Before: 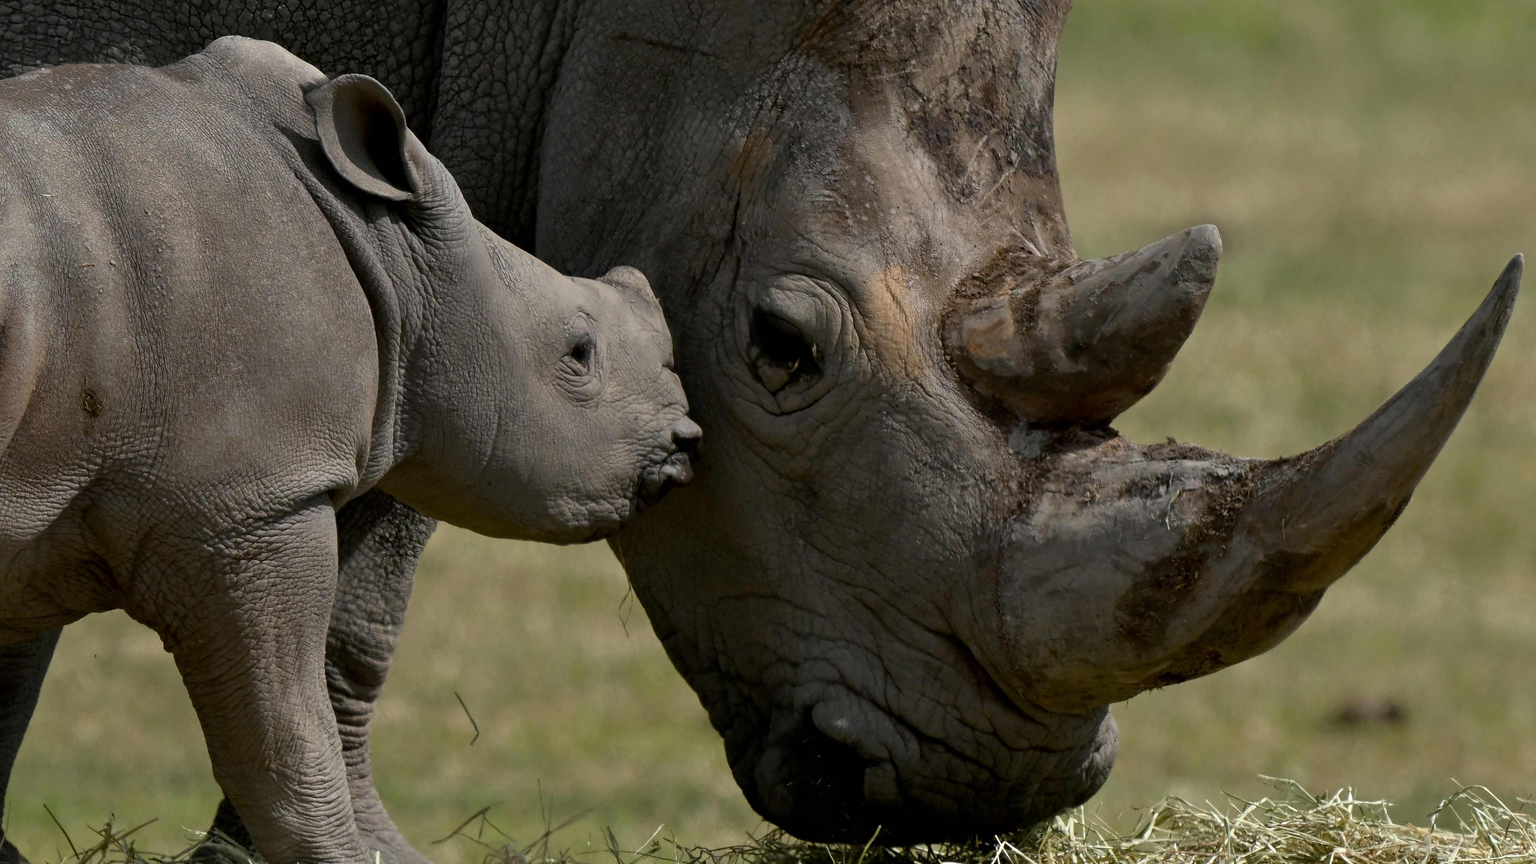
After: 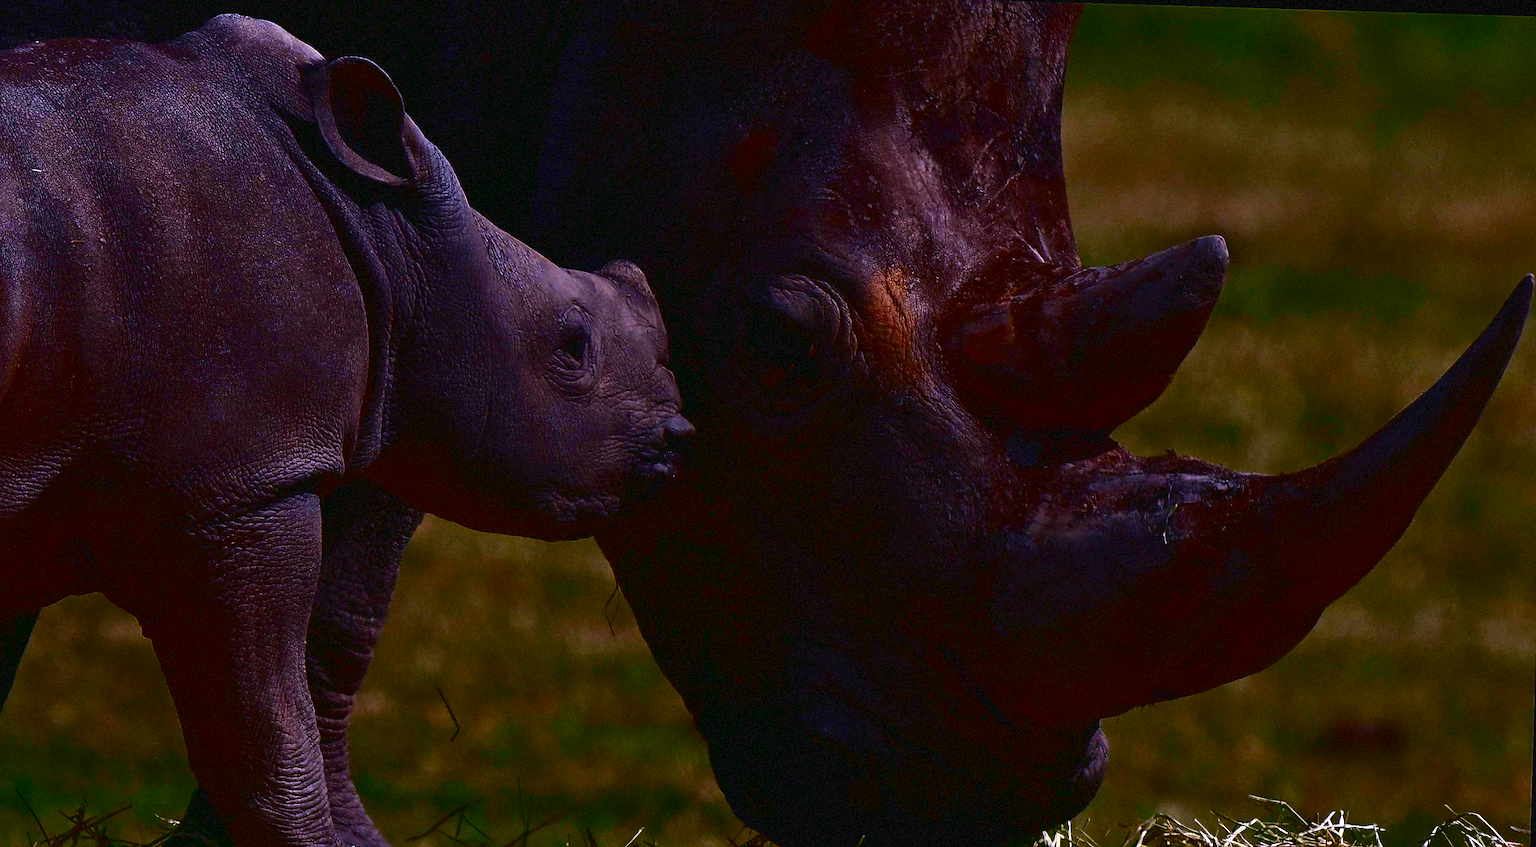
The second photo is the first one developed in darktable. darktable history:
exposure: exposure 0.29 EV, compensate highlight preservation false
contrast brightness saturation: brightness -1, saturation 1
crop: left 1.964%, top 3.251%, right 1.122%, bottom 4.933%
tone curve: curves: ch0 [(0, 0.029) (0.099, 0.082) (0.264, 0.253) (0.447, 0.481) (0.678, 0.721) (0.828, 0.857) (0.992, 0.94)]; ch1 [(0, 0) (0.311, 0.266) (0.411, 0.374) (0.481, 0.458) (0.501, 0.499) (0.514, 0.512) (0.575, 0.577) (0.643, 0.648) (0.682, 0.674) (0.802, 0.812) (1, 1)]; ch2 [(0, 0) (0.259, 0.207) (0.323, 0.311) (0.376, 0.353) (0.463, 0.456) (0.498, 0.498) (0.524, 0.512) (0.574, 0.582) (0.648, 0.653) (0.768, 0.728) (1, 1)], color space Lab, independent channels, preserve colors none
grain: mid-tones bias 0%
sharpen: on, module defaults
white balance: red 1.042, blue 1.17
rotate and perspective: rotation 1.72°, automatic cropping off
